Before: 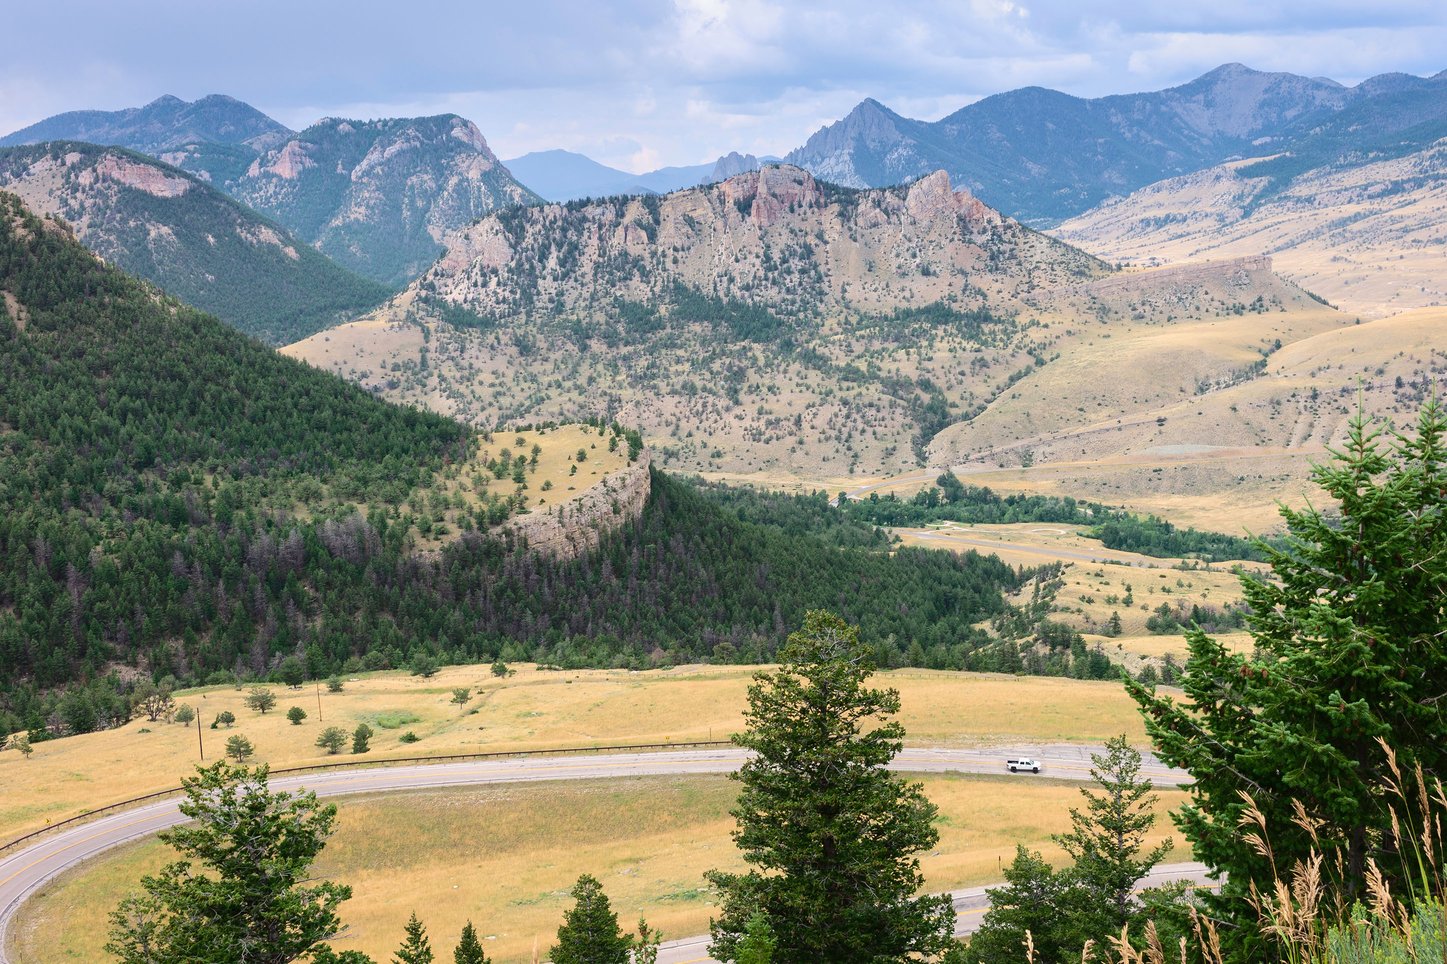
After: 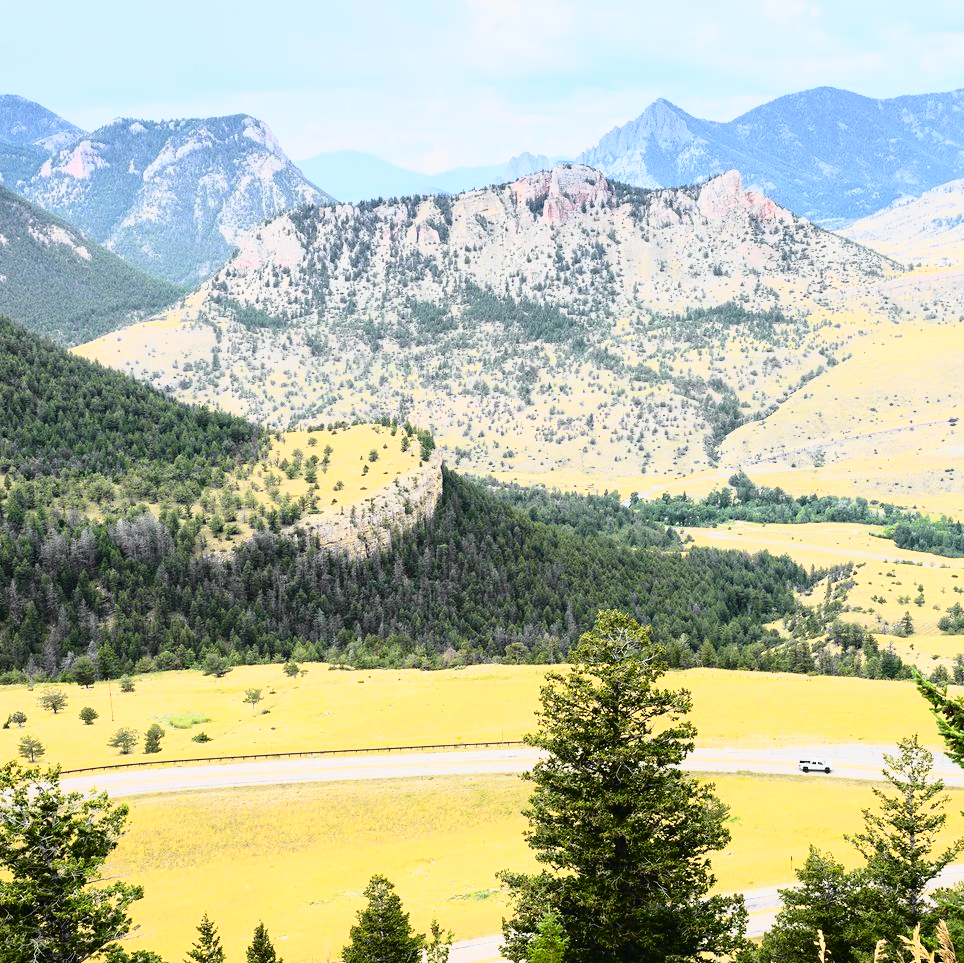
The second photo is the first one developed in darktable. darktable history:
crop and rotate: left 14.385%, right 18.948%
tone curve: curves: ch0 [(0, 0.013) (0.129, 0.1) (0.327, 0.382) (0.489, 0.573) (0.66, 0.748) (0.858, 0.926) (1, 0.977)]; ch1 [(0, 0) (0.353, 0.344) (0.45, 0.46) (0.498, 0.495) (0.521, 0.506) (0.563, 0.559) (0.592, 0.585) (0.657, 0.655) (1, 1)]; ch2 [(0, 0) (0.333, 0.346) (0.375, 0.375) (0.427, 0.44) (0.5, 0.501) (0.505, 0.499) (0.528, 0.533) (0.579, 0.61) (0.612, 0.644) (0.66, 0.715) (1, 1)], color space Lab, independent channels, preserve colors none
base curve: curves: ch0 [(0, 0) (0.005, 0.002) (0.193, 0.295) (0.399, 0.664) (0.75, 0.928) (1, 1)]
